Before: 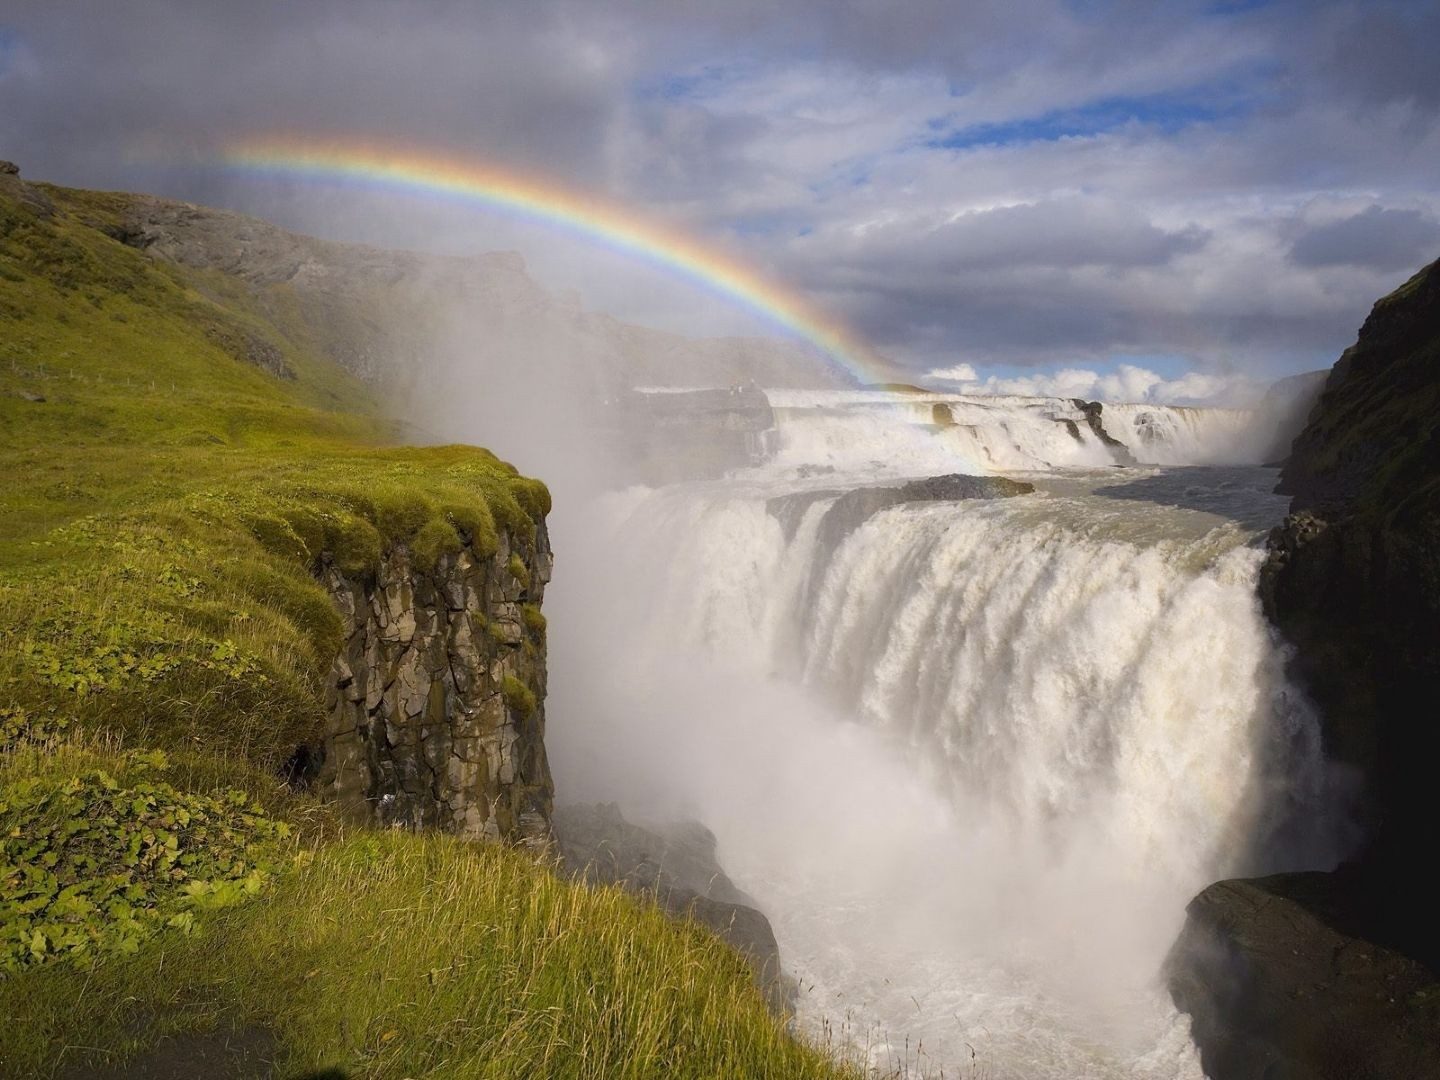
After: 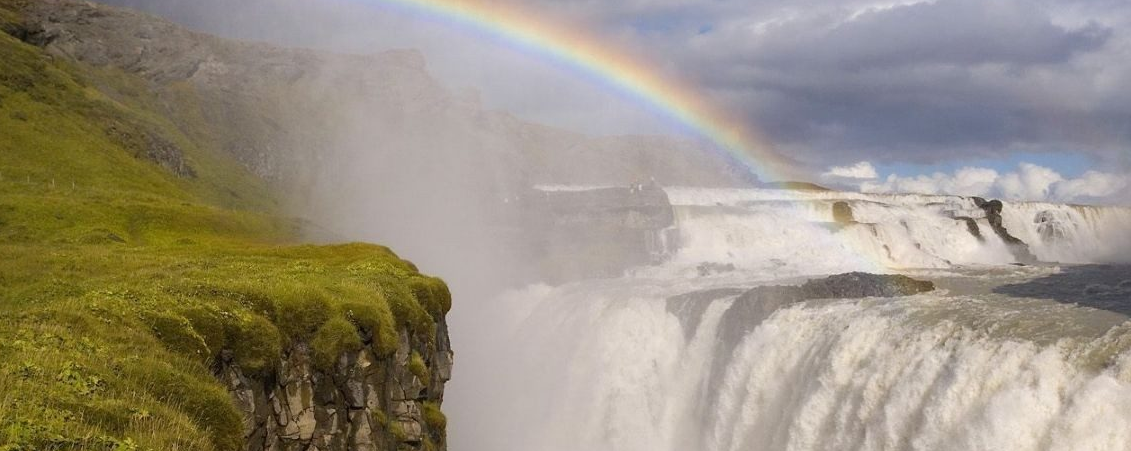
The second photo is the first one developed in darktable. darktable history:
crop: left 6.963%, top 18.723%, right 14.451%, bottom 39.499%
